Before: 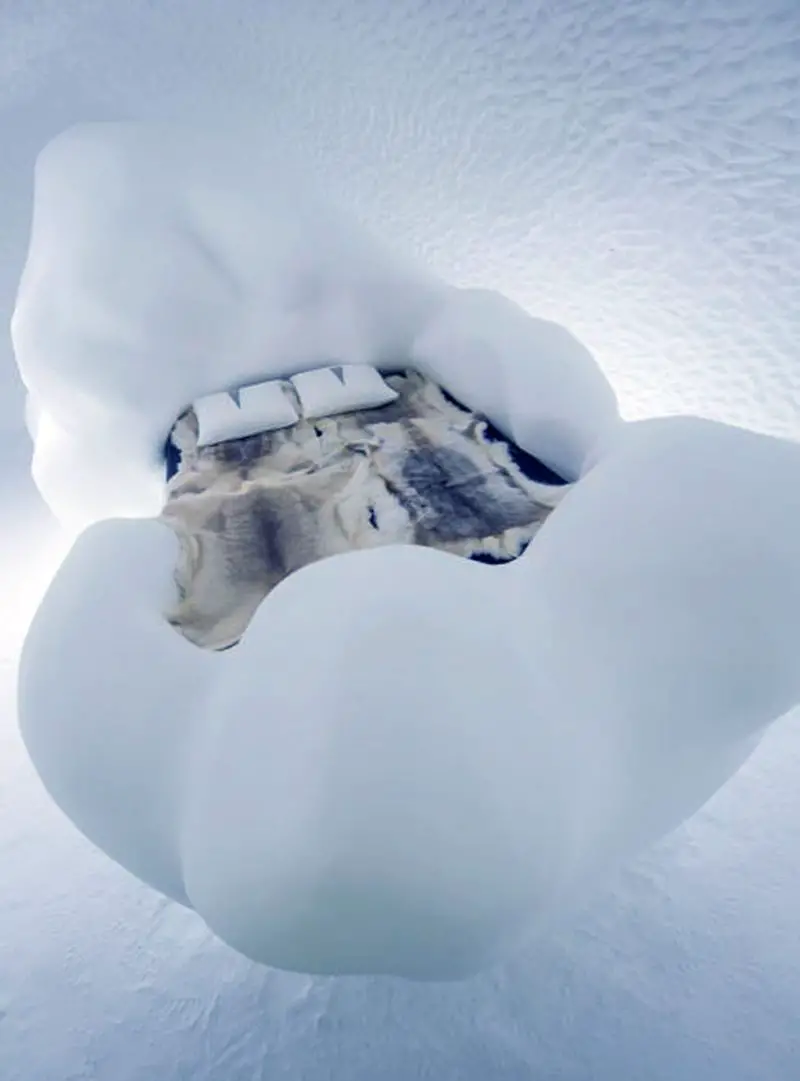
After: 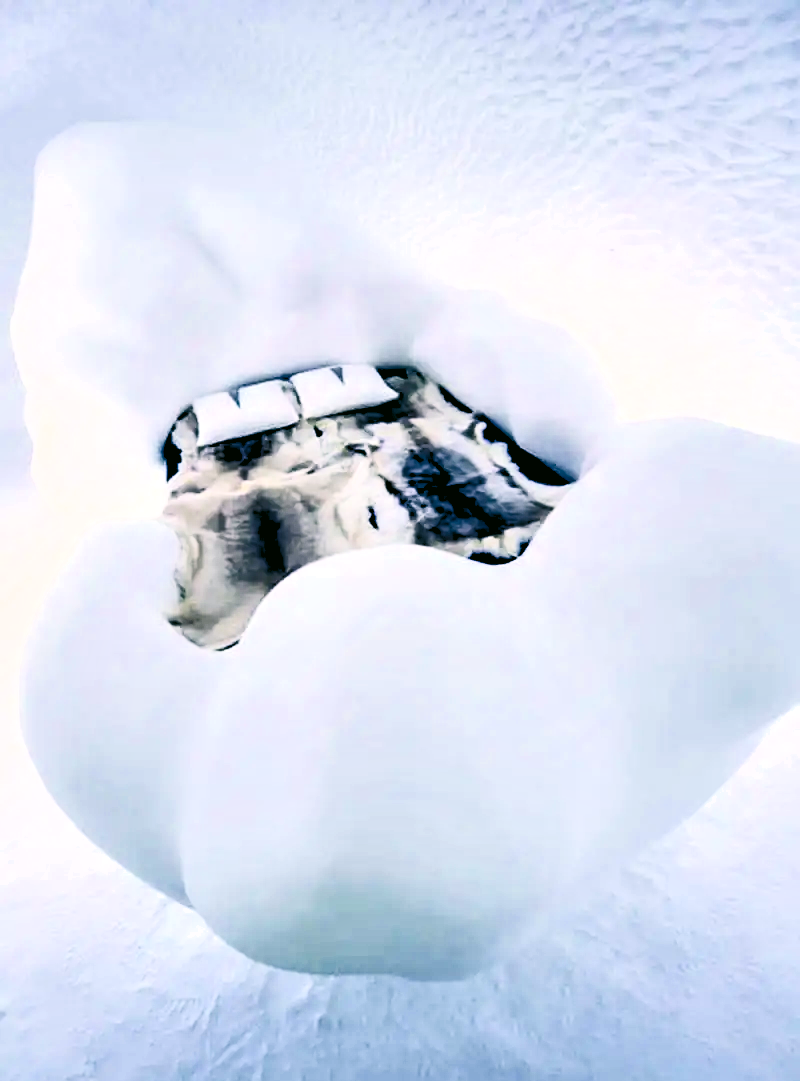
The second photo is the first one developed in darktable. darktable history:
contrast brightness saturation: contrast 0.28
exposure: exposure 0.2 EV, compensate highlight preservation false
shadows and highlights: shadows 49, highlights -41, soften with gaussian
tone curve: curves: ch0 [(0, 0) (0.004, 0.001) (0.133, 0.112) (0.325, 0.362) (0.832, 0.893) (1, 1)], color space Lab, linked channels, preserve colors none
color correction: highlights a* 4.02, highlights b* 4.98, shadows a* -7.55, shadows b* 4.98
contrast equalizer: y [[0.601, 0.6, 0.598, 0.598, 0.6, 0.601], [0.5 ×6], [0.5 ×6], [0 ×6], [0 ×6]]
local contrast: mode bilateral grid, contrast 20, coarseness 50, detail 120%, midtone range 0.2
color zones: curves: ch0 [(0, 0.425) (0.143, 0.422) (0.286, 0.42) (0.429, 0.419) (0.571, 0.419) (0.714, 0.42) (0.857, 0.422) (1, 0.425)]
levels: levels [0.072, 0.414, 0.976]
